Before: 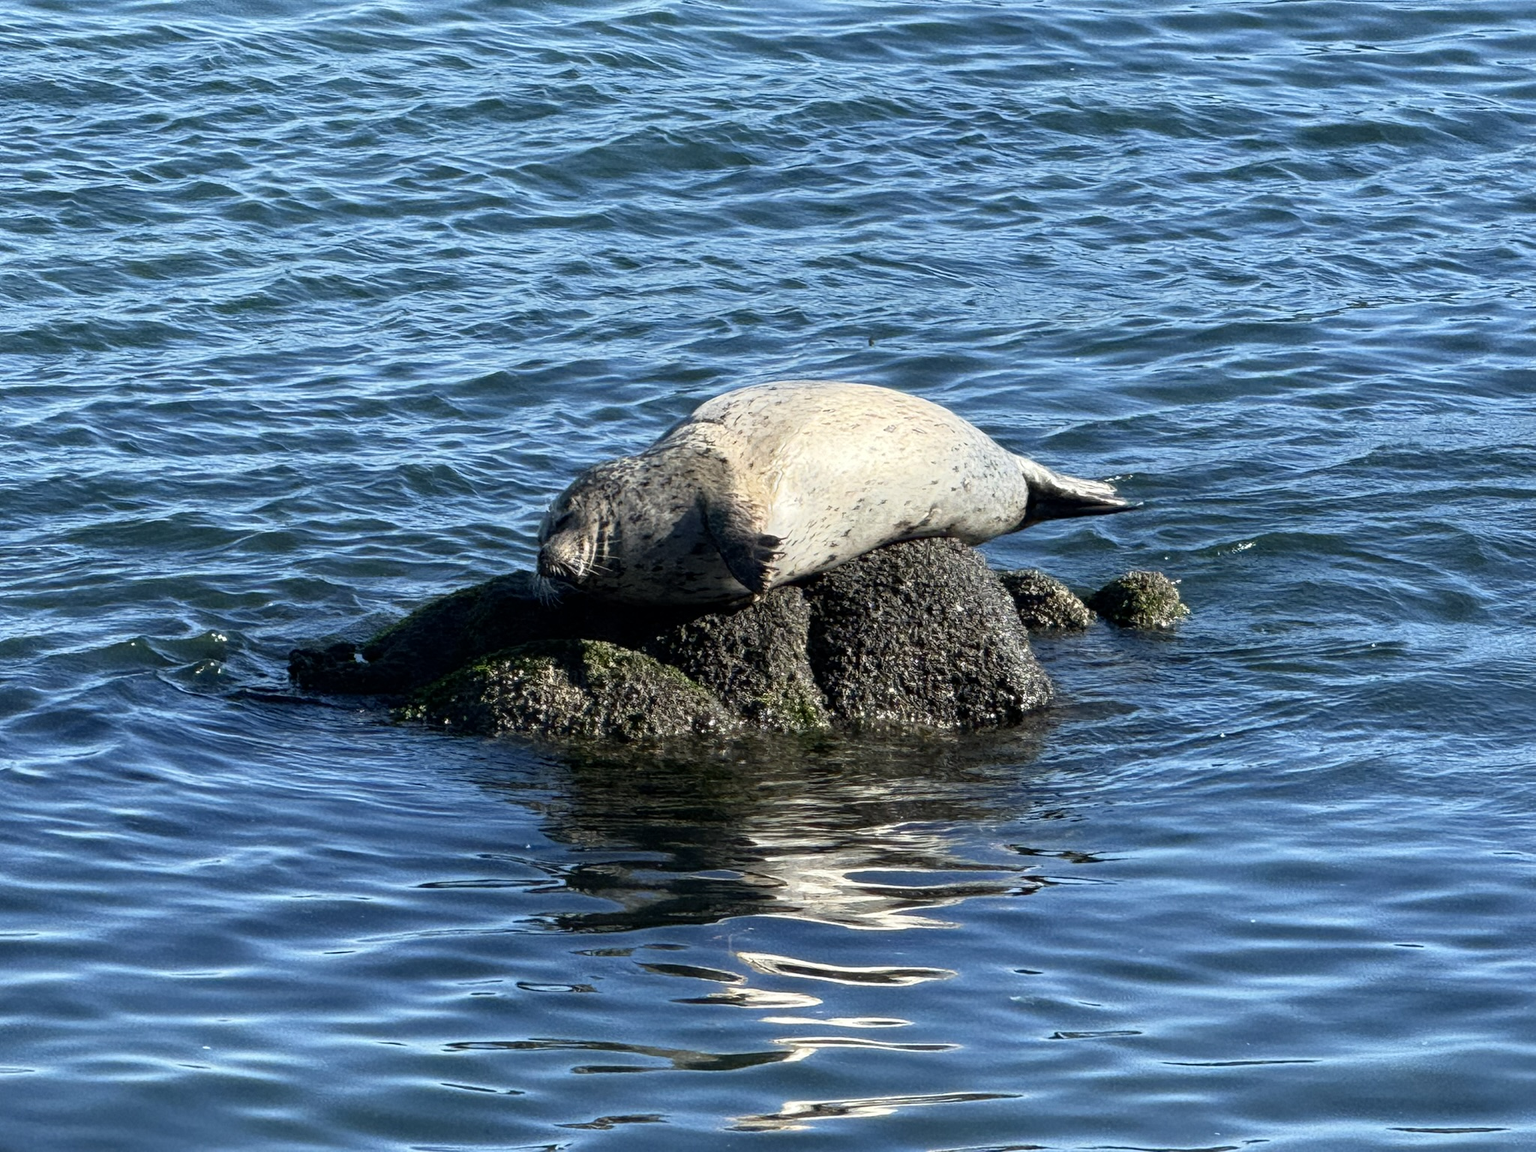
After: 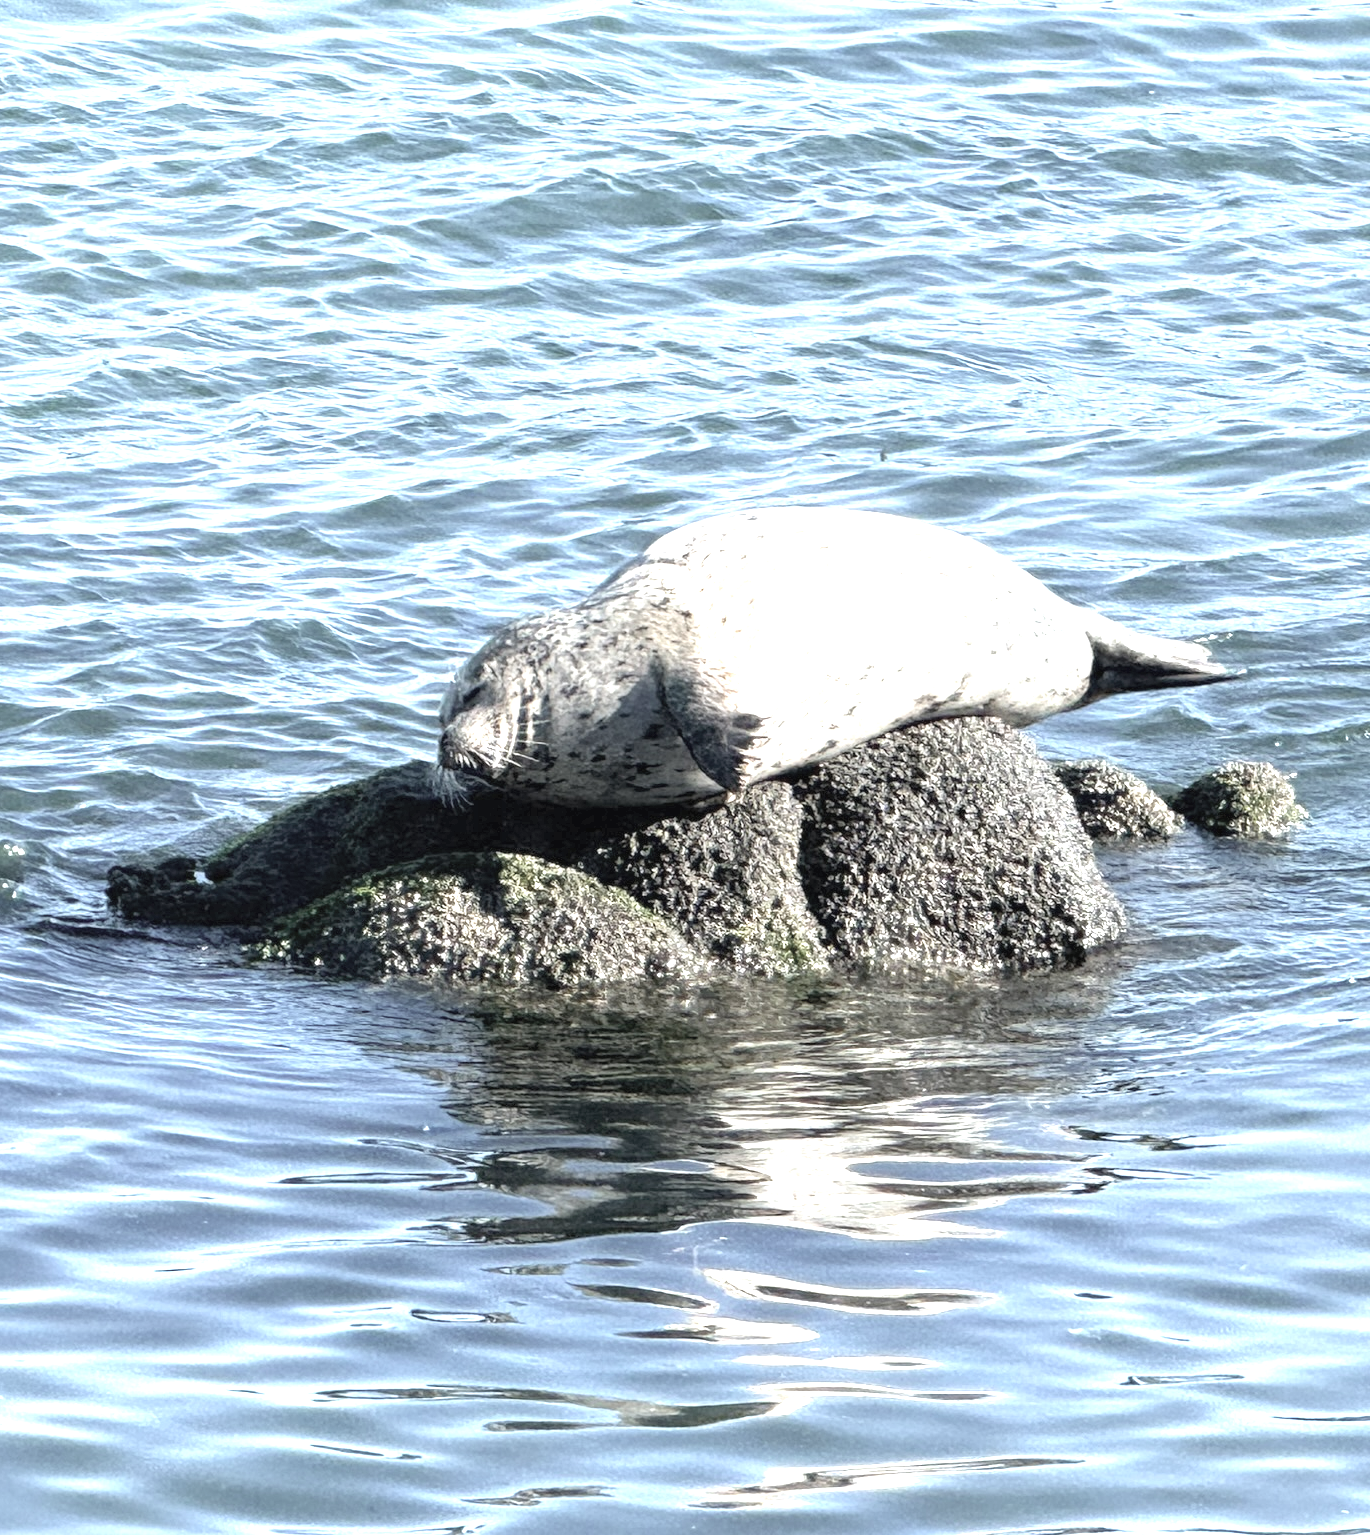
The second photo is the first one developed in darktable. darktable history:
crop and rotate: left 13.596%, right 19.467%
exposure: black level correction 0, exposure 1.686 EV, compensate highlight preservation false
contrast brightness saturation: brightness 0.187, saturation -0.518
